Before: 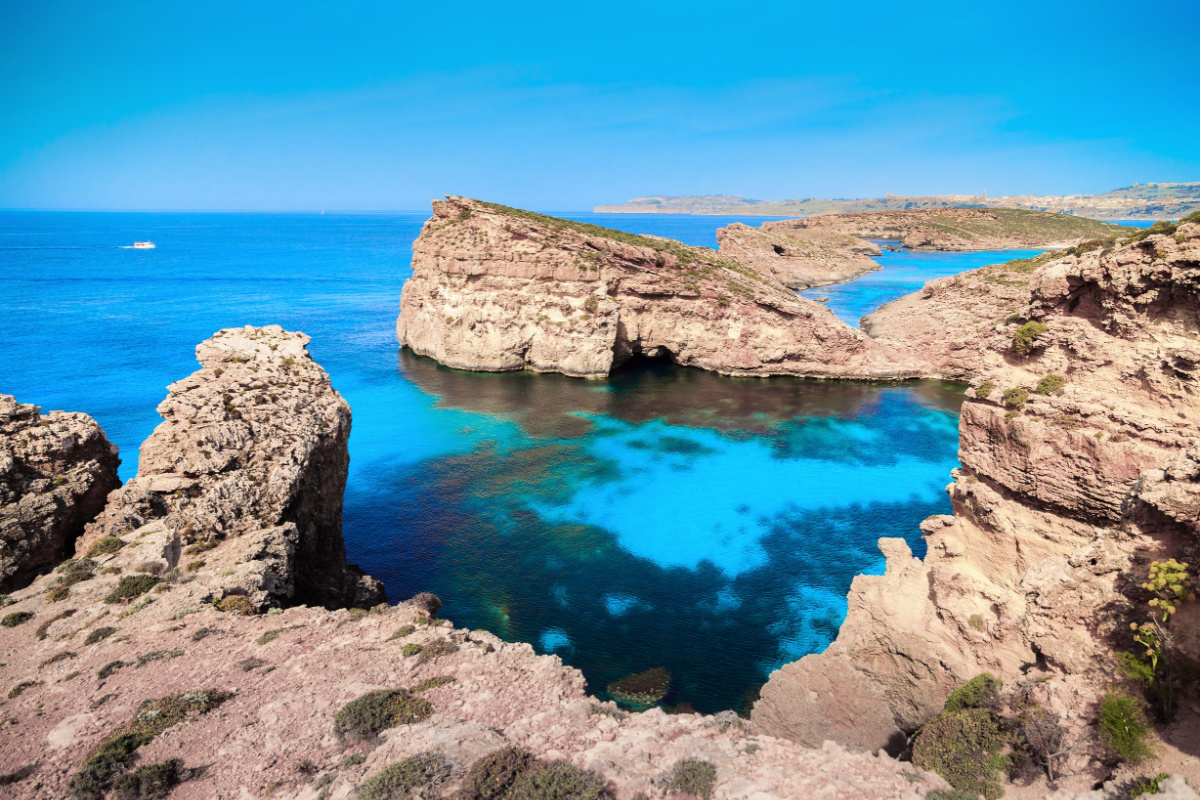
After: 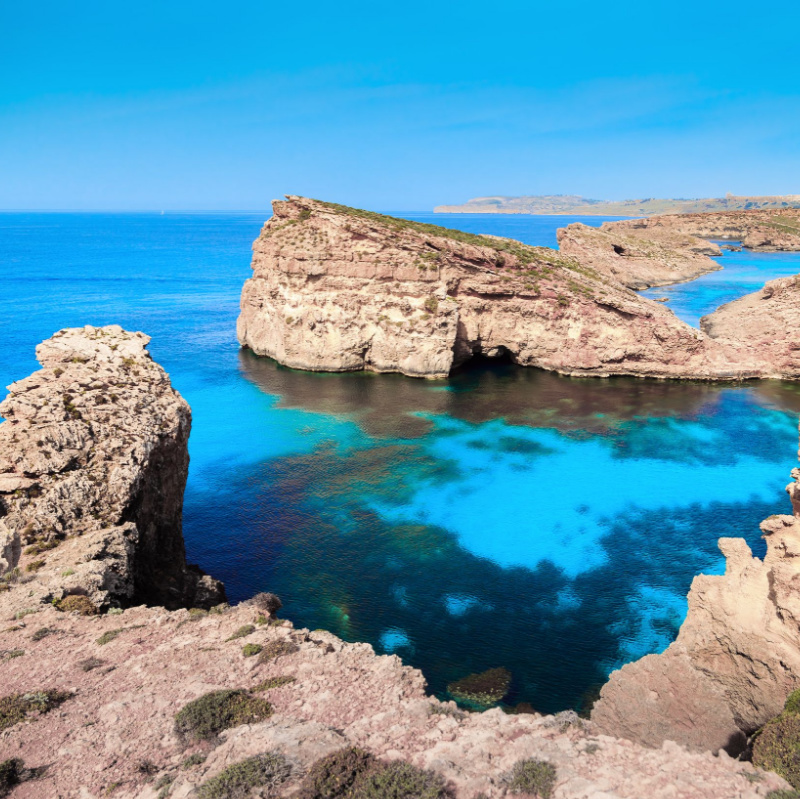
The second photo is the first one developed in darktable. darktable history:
crop and rotate: left 13.381%, right 19.912%
